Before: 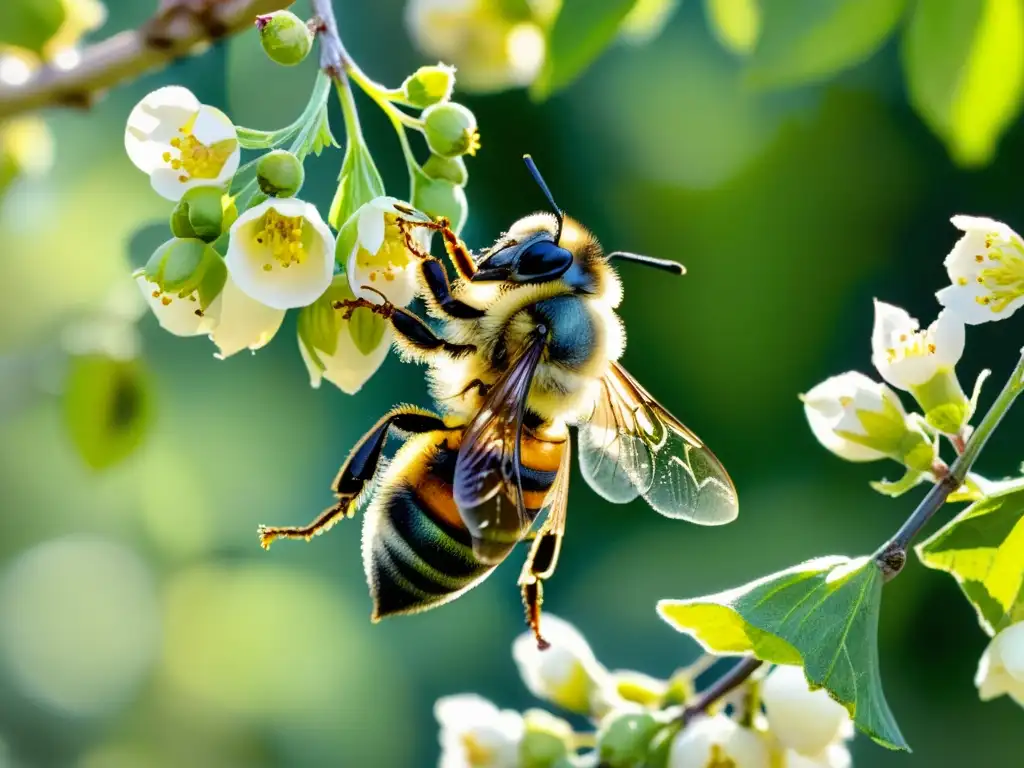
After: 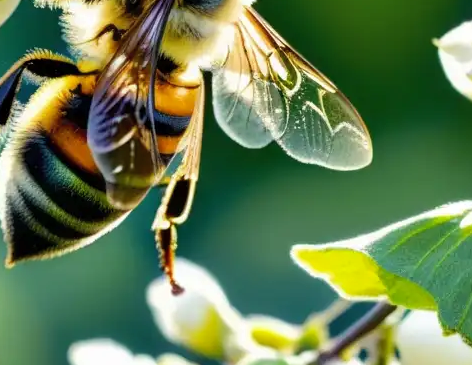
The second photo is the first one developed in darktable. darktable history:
shadows and highlights: shadows 25.67, highlights -23.48
crop: left 35.77%, top 46.233%, right 18.093%, bottom 6.158%
